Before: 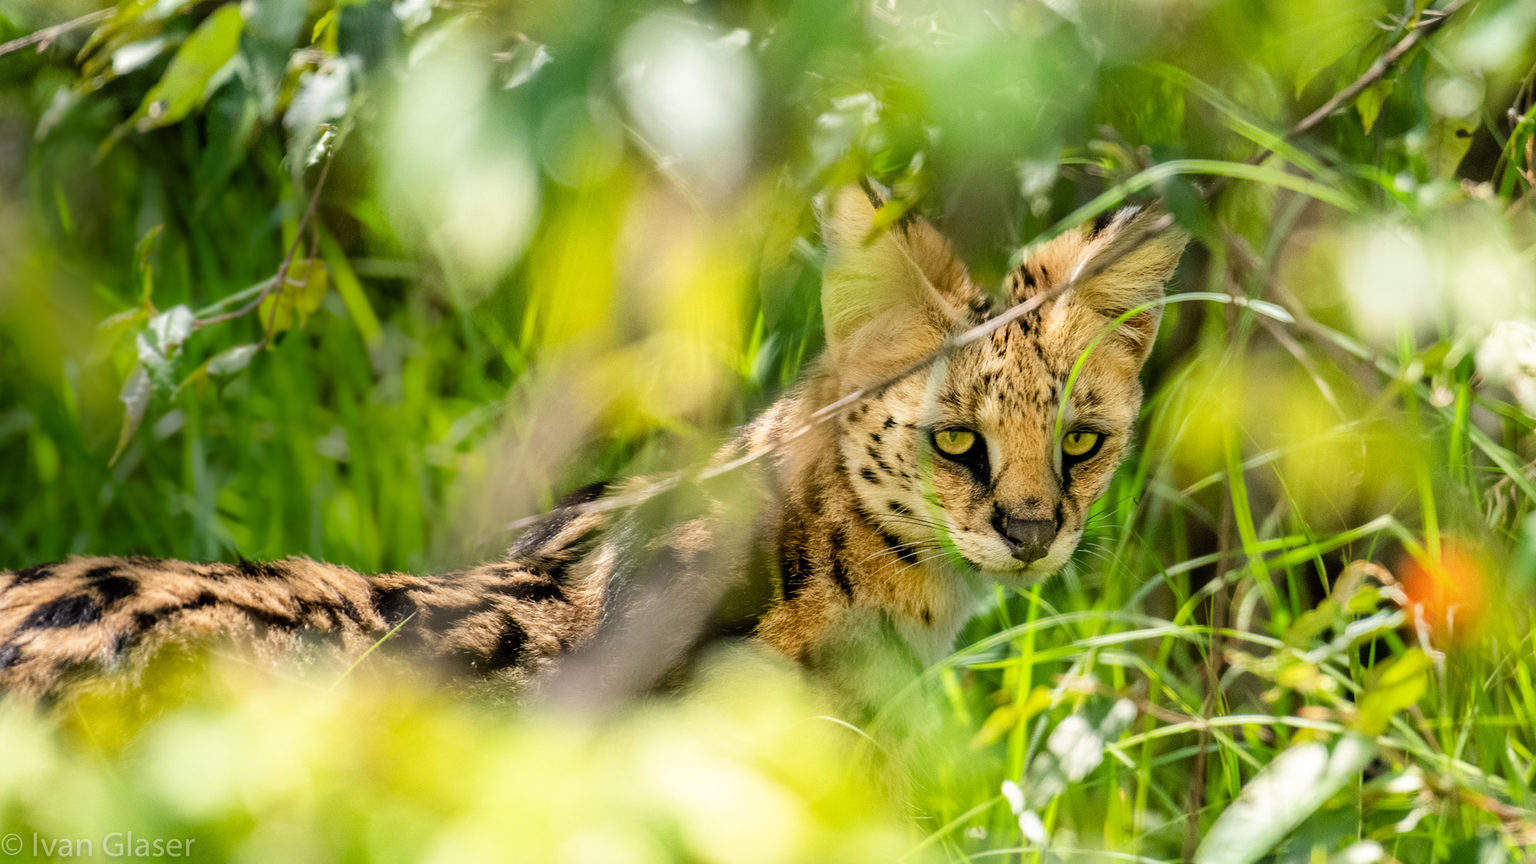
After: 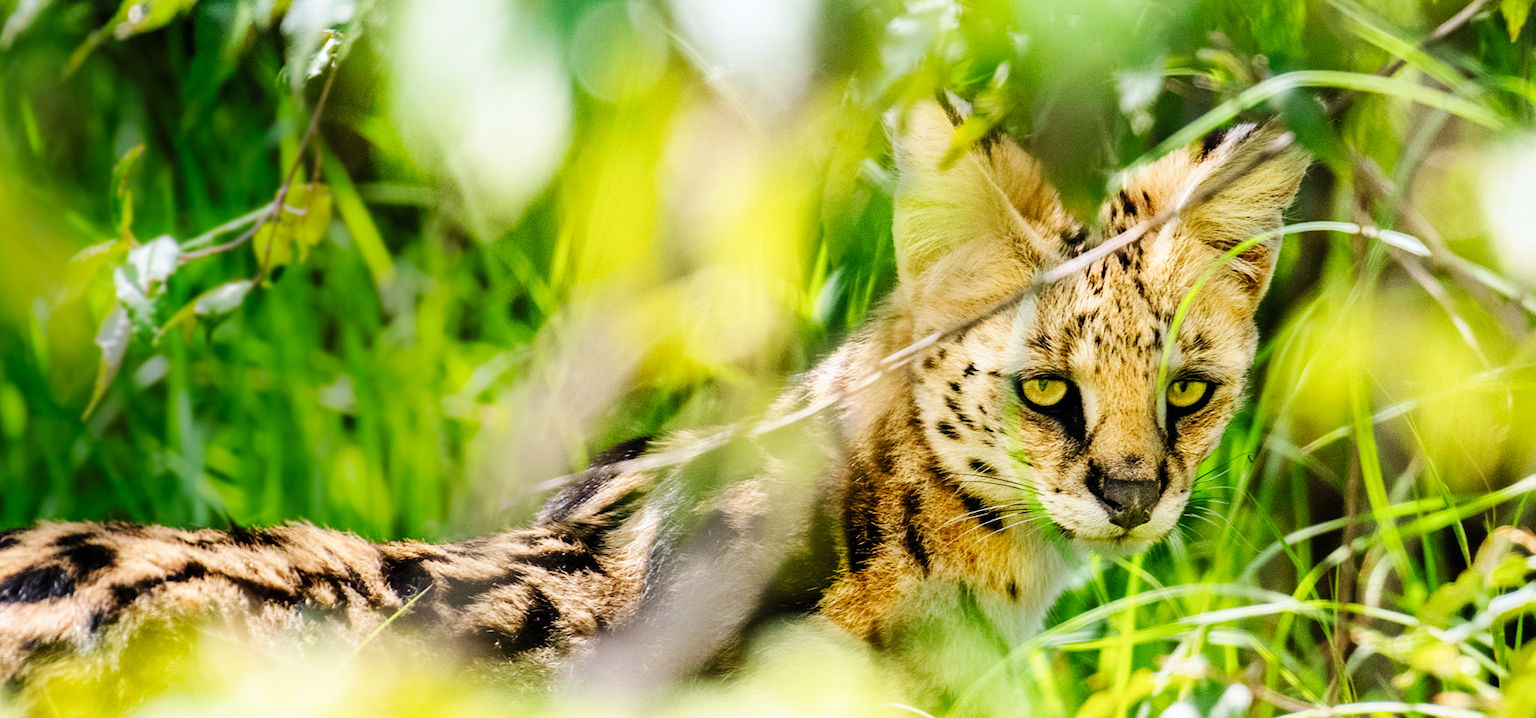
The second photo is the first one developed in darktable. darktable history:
crop and rotate: left 2.371%, top 11.293%, right 9.636%, bottom 15.508%
base curve: curves: ch0 [(0, 0) (0.032, 0.025) (0.121, 0.166) (0.206, 0.329) (0.605, 0.79) (1, 1)], exposure shift 0.568, preserve colors none
color calibration: gray › normalize channels true, illuminant as shot in camera, x 0.358, y 0.373, temperature 4628.91 K, gamut compression 0.019
